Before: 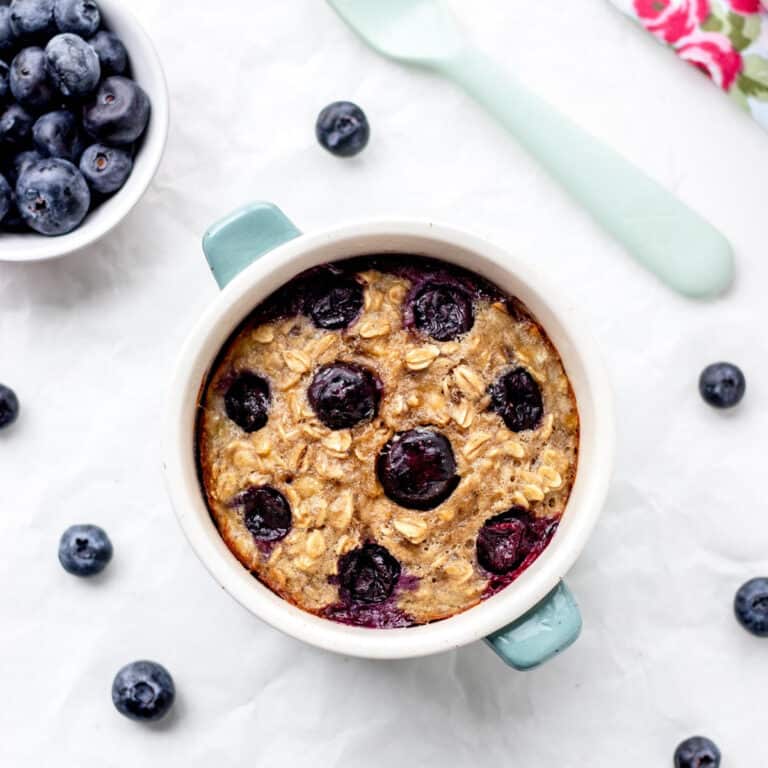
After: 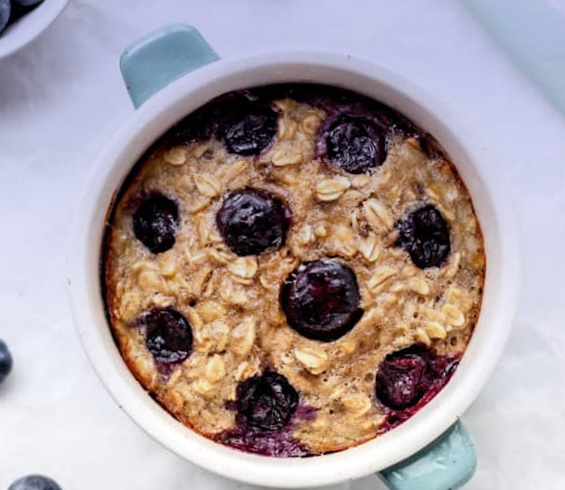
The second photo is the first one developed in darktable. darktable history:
graduated density: hue 238.83°, saturation 50%
contrast brightness saturation: contrast 0.01, saturation -0.05
crop and rotate: angle -3.37°, left 9.79%, top 20.73%, right 12.42%, bottom 11.82%
tone equalizer: on, module defaults
